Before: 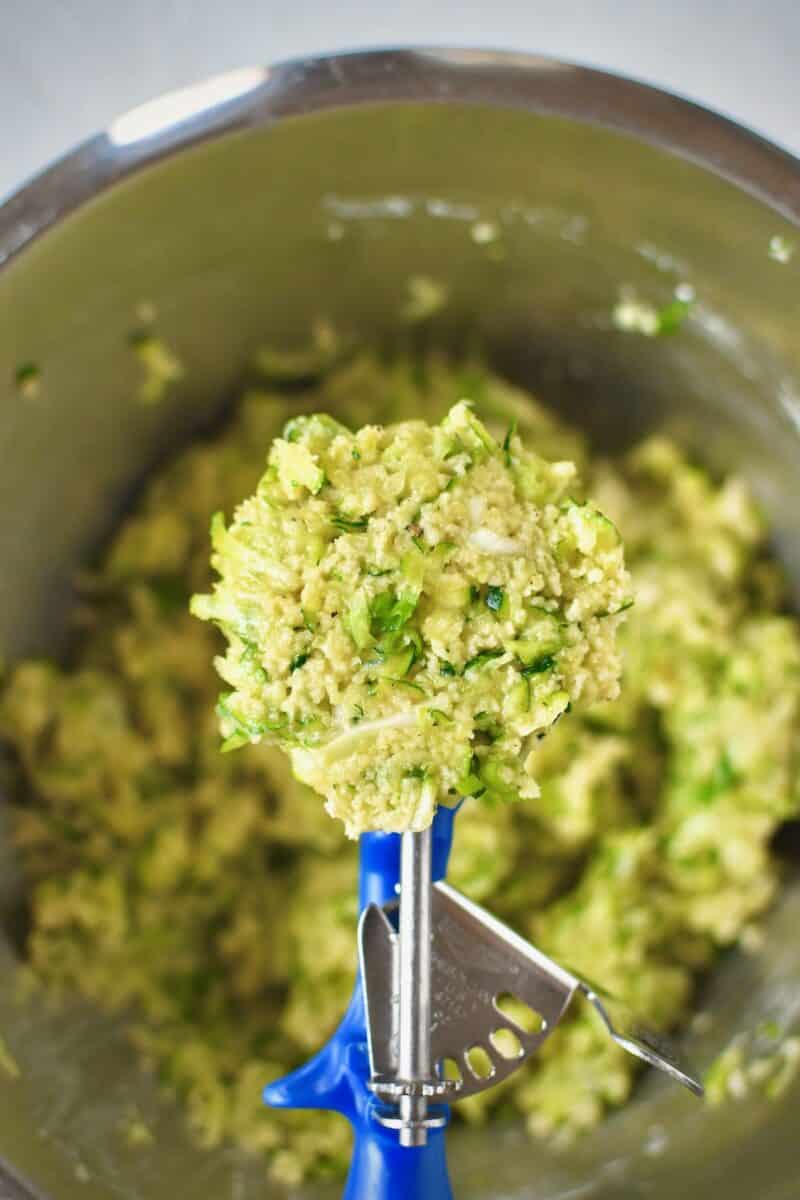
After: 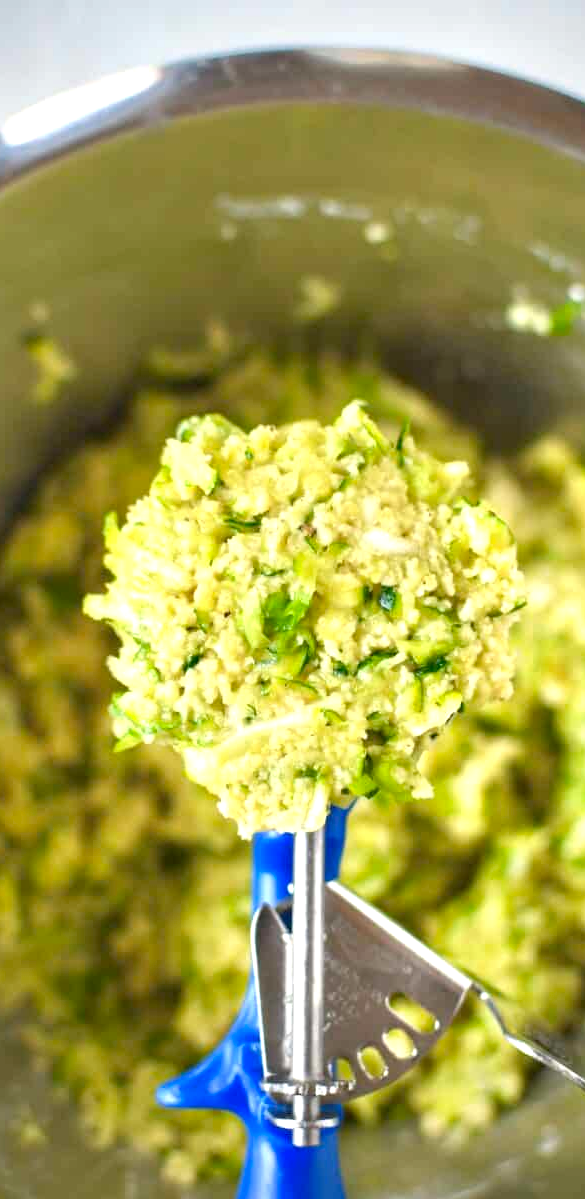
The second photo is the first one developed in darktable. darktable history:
crop: left 13.443%, right 13.31%
exposure: exposure 0.515 EV, compensate highlight preservation false
